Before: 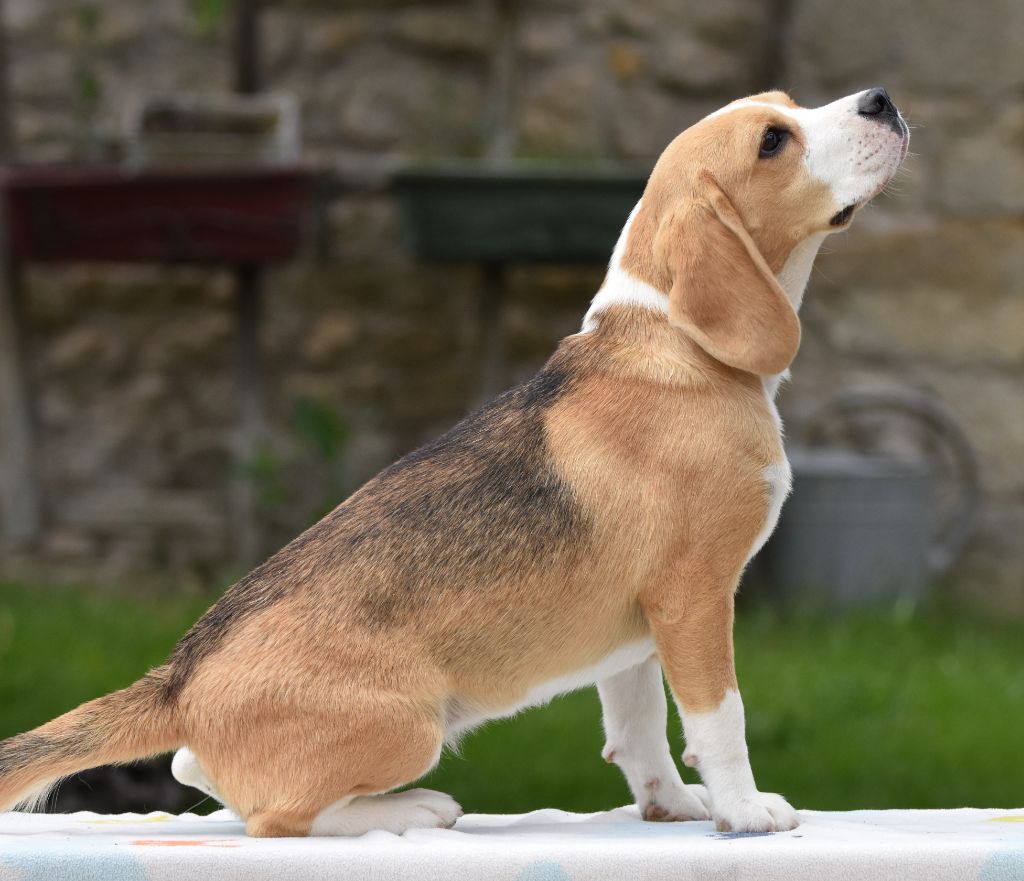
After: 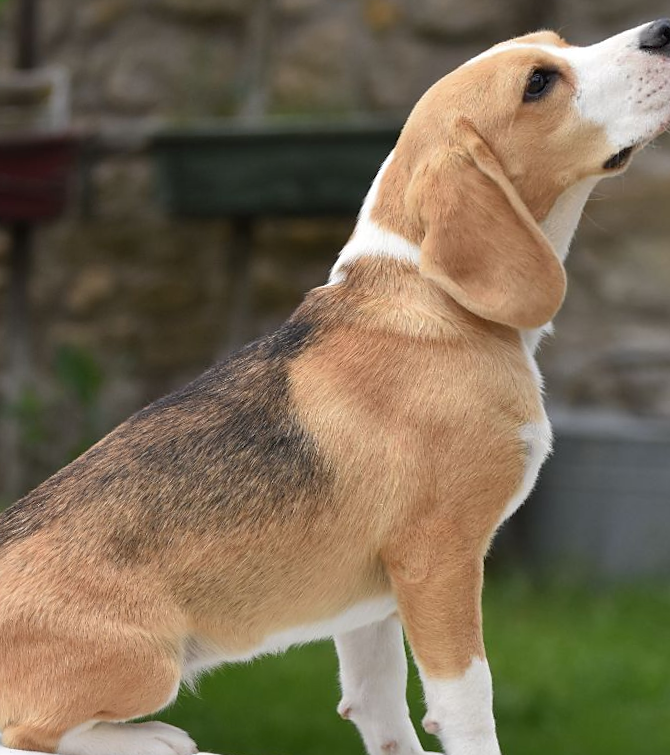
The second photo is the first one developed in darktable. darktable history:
crop: left 16.899%, right 16.556%
shadows and highlights: shadows 25, highlights -25
rotate and perspective: rotation 1.69°, lens shift (vertical) -0.023, lens shift (horizontal) -0.291, crop left 0.025, crop right 0.988, crop top 0.092, crop bottom 0.842
sharpen: radius 1.559, amount 0.373, threshold 1.271
